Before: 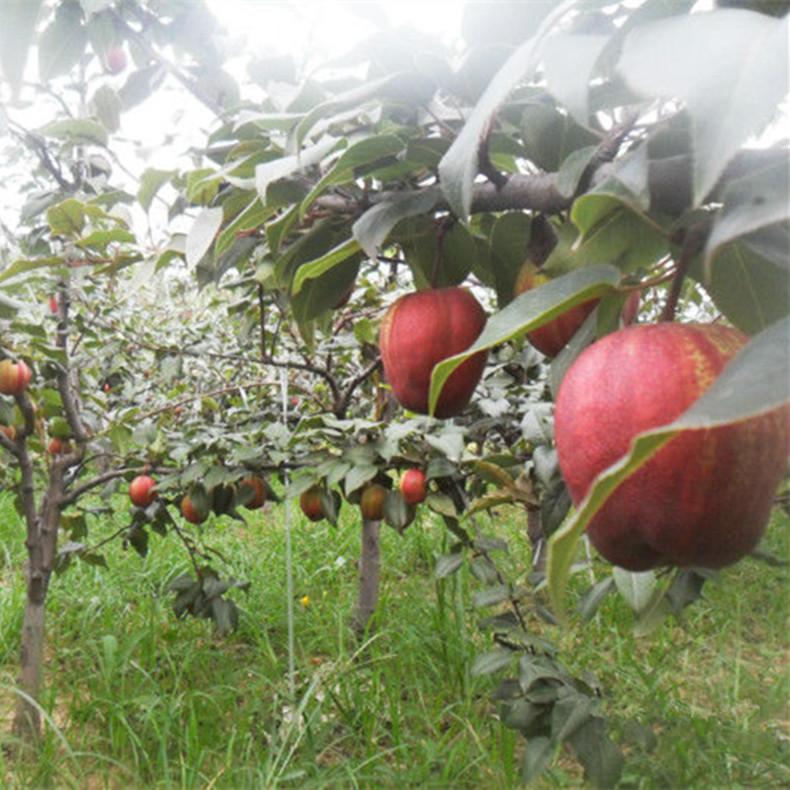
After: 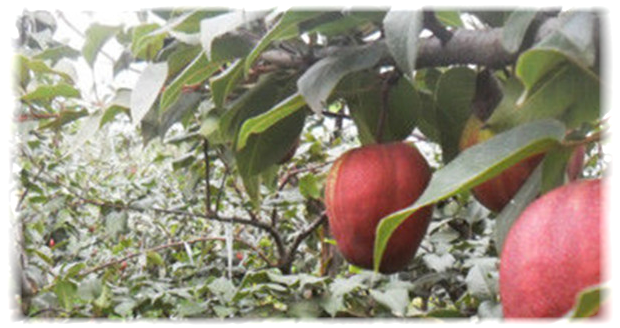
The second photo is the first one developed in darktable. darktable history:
crop: left 7.036%, top 18.398%, right 14.379%, bottom 40.043%
vignetting: fall-off start 93%, fall-off radius 5%, brightness 1, saturation -0.49, automatic ratio true, width/height ratio 1.332, shape 0.04, unbound false
